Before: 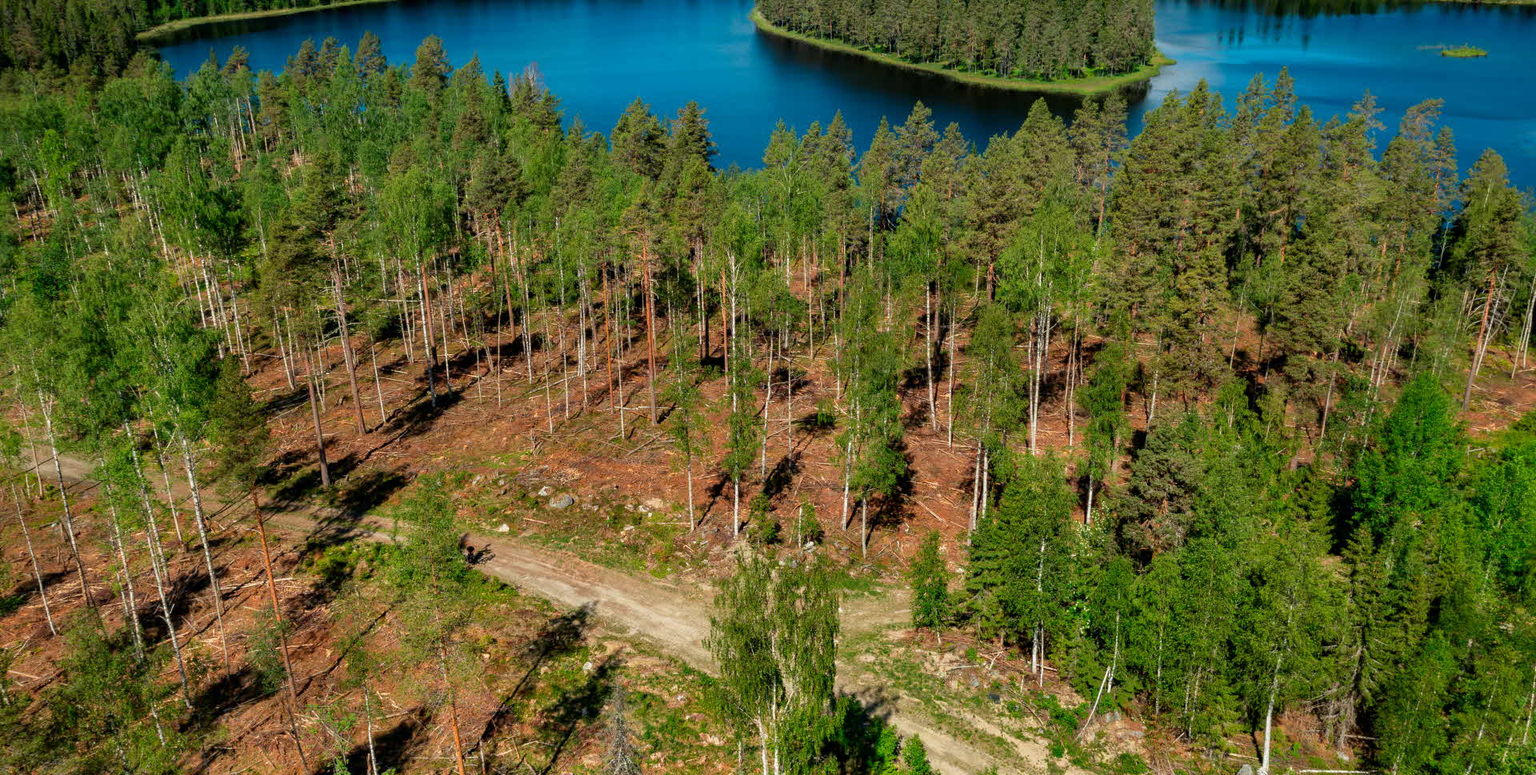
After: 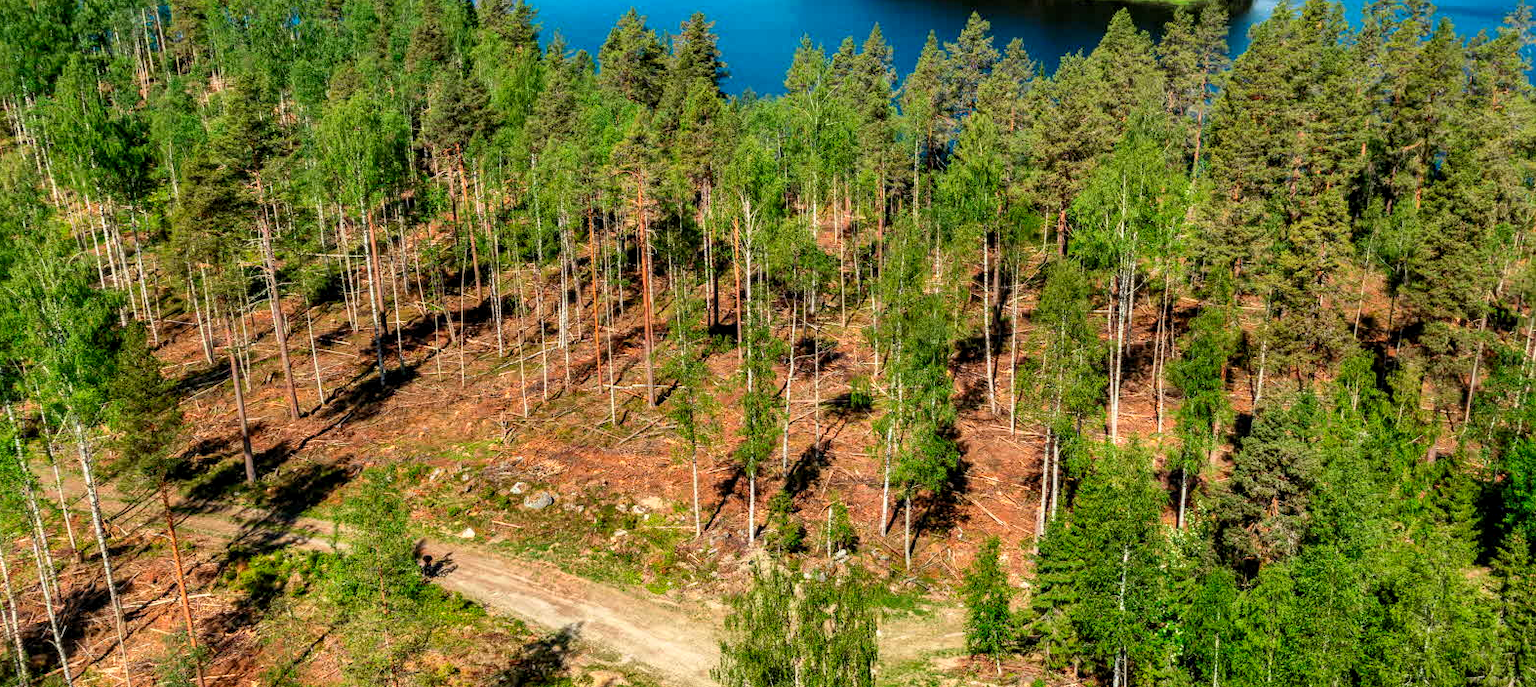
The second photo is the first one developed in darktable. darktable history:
contrast brightness saturation: contrast 0.2, brightness 0.16, saturation 0.22
local contrast: on, module defaults
shadows and highlights: shadows 20.91, highlights -35.45, soften with gaussian
crop: left 7.856%, top 11.836%, right 10.12%, bottom 15.387%
